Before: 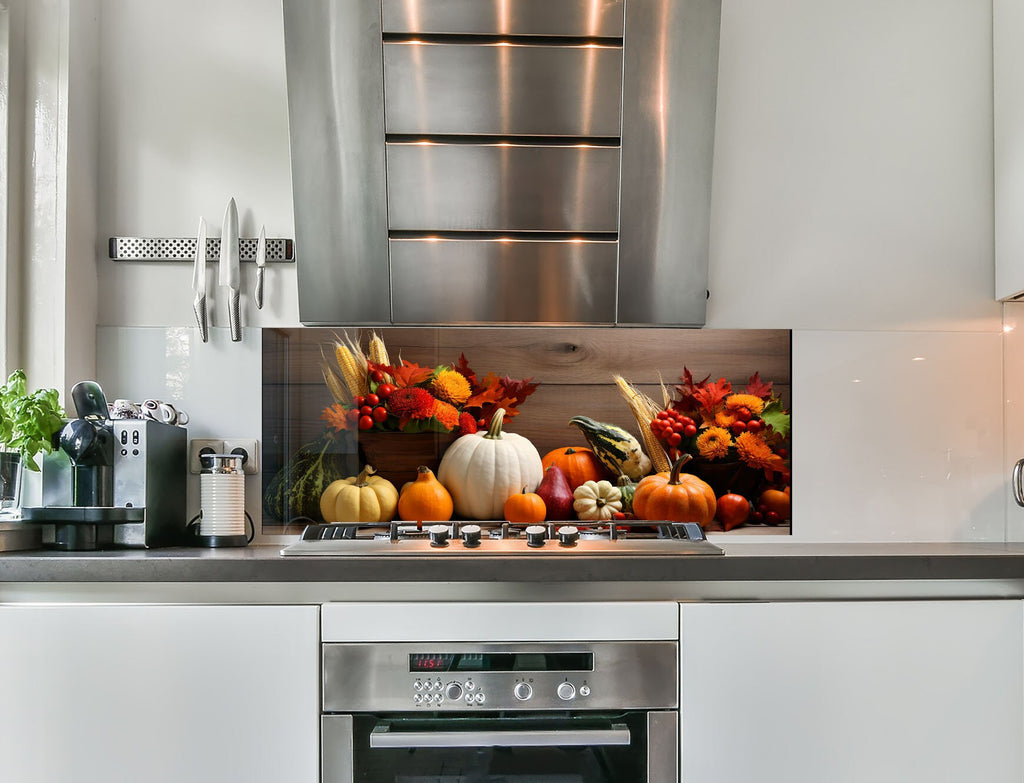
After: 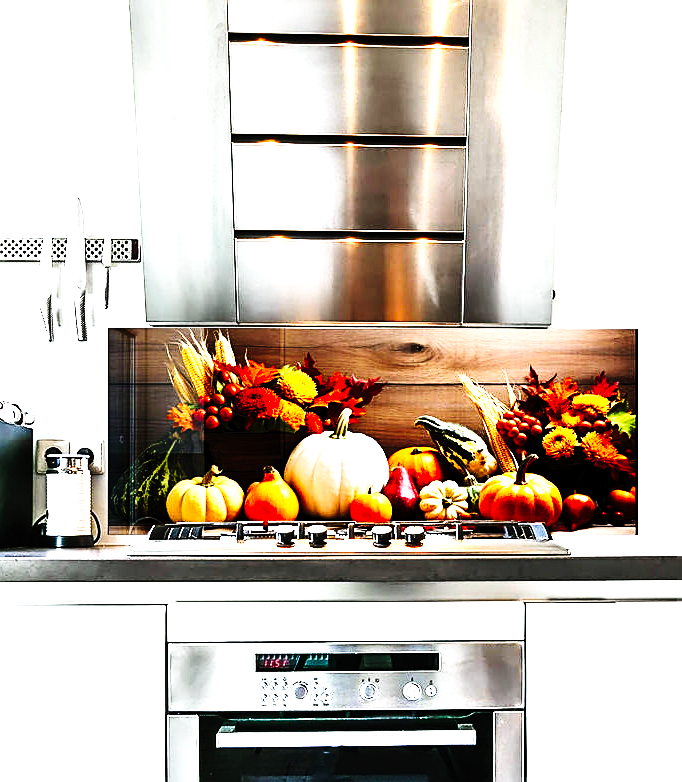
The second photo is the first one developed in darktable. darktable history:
rgb curve: curves: ch0 [(0, 0) (0.093, 0.159) (0.241, 0.265) (0.414, 0.42) (1, 1)], compensate middle gray true, preserve colors basic power
exposure: exposure 0.648 EV, compensate highlight preservation false
white balance: red 0.98, blue 1.034
tone curve: curves: ch0 [(0, 0) (0.003, 0.005) (0.011, 0.008) (0.025, 0.01) (0.044, 0.014) (0.069, 0.017) (0.1, 0.022) (0.136, 0.028) (0.177, 0.037) (0.224, 0.049) (0.277, 0.091) (0.335, 0.168) (0.399, 0.292) (0.468, 0.463) (0.543, 0.637) (0.623, 0.792) (0.709, 0.903) (0.801, 0.963) (0.898, 0.985) (1, 1)], preserve colors none
contrast brightness saturation: contrast 0.15, brightness 0.05
sharpen: on, module defaults
levels: levels [0.016, 0.484, 0.953]
crop and rotate: left 15.055%, right 18.278%
